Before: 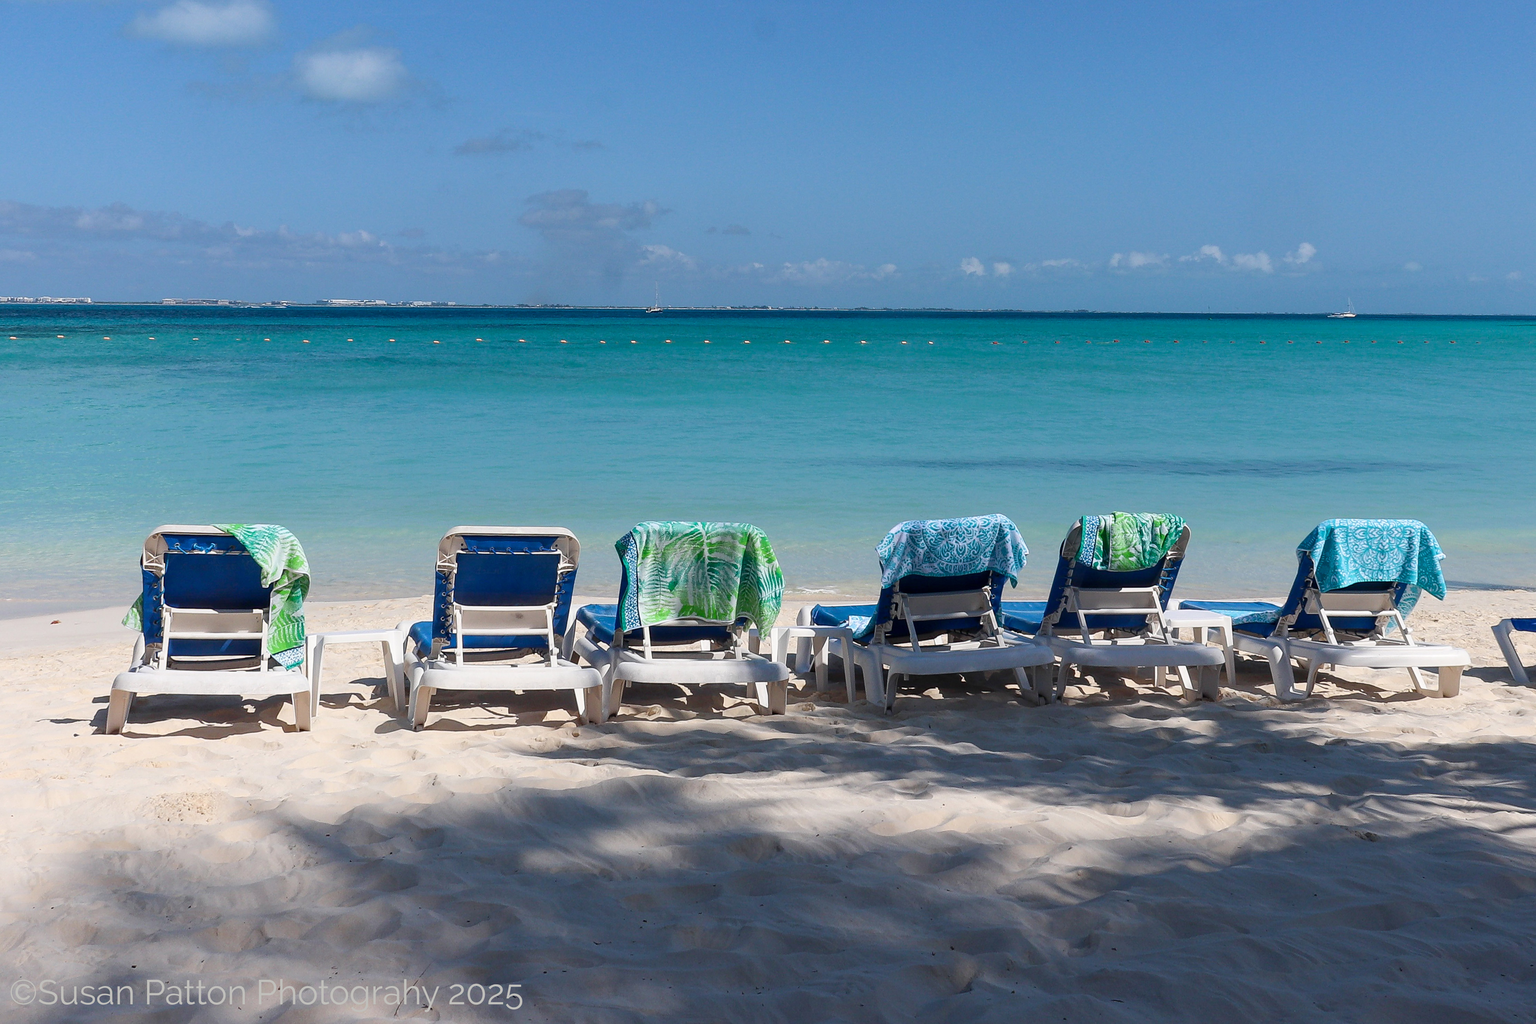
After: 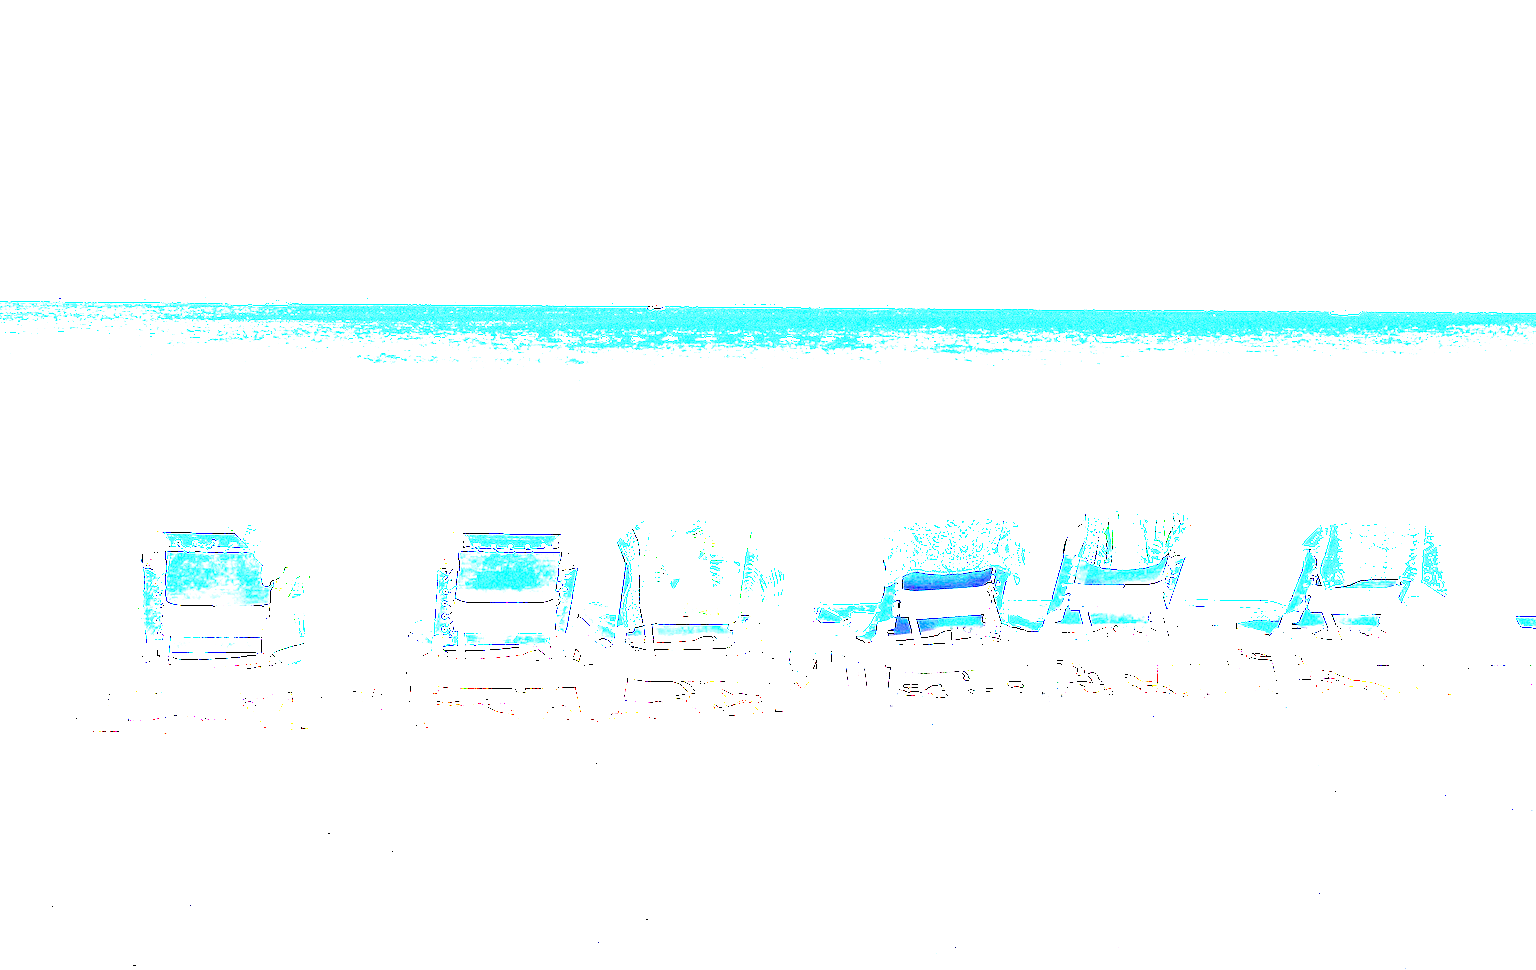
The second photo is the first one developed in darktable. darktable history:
exposure: exposure 8 EV, compensate highlight preservation false
crop: top 0.448%, right 0.264%, bottom 5.045%
